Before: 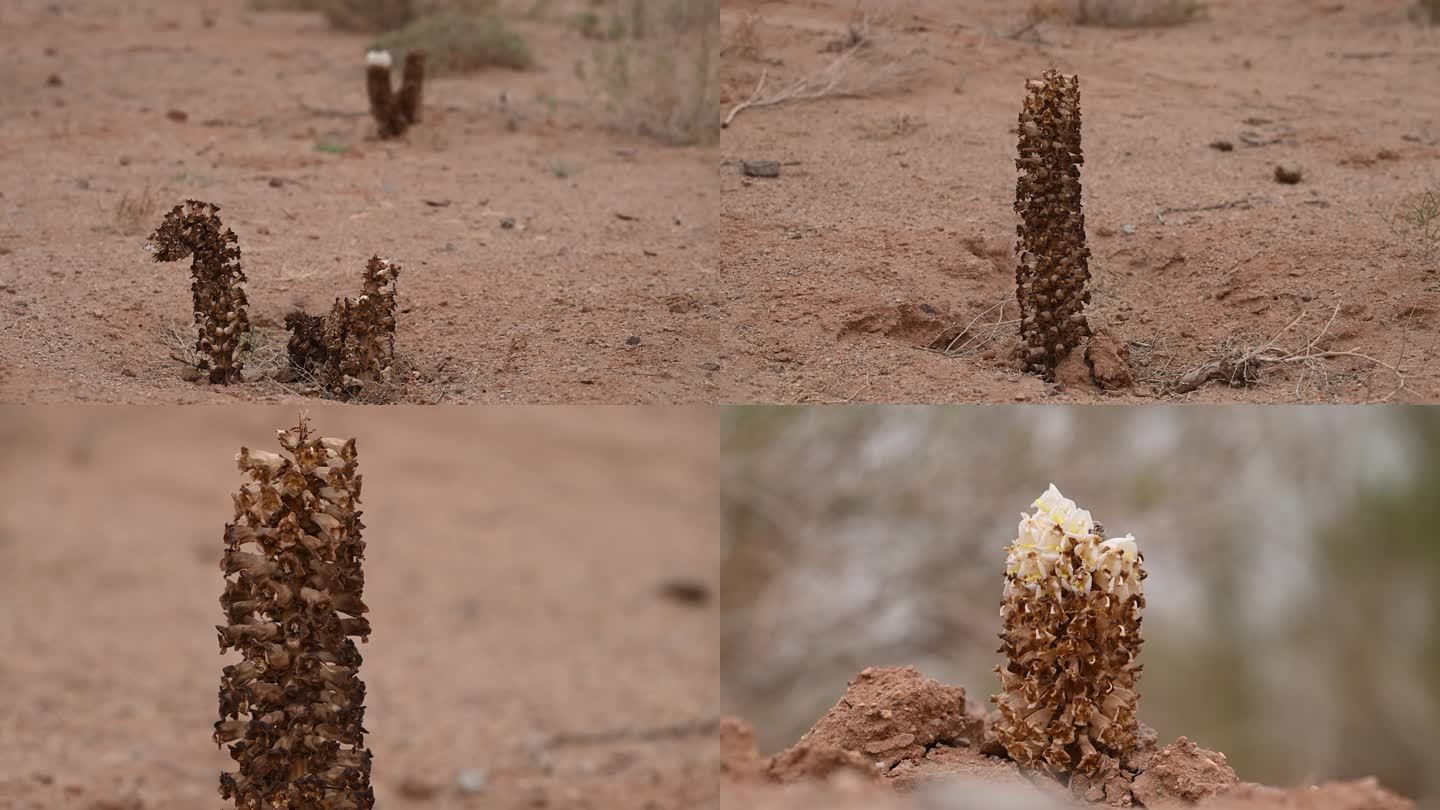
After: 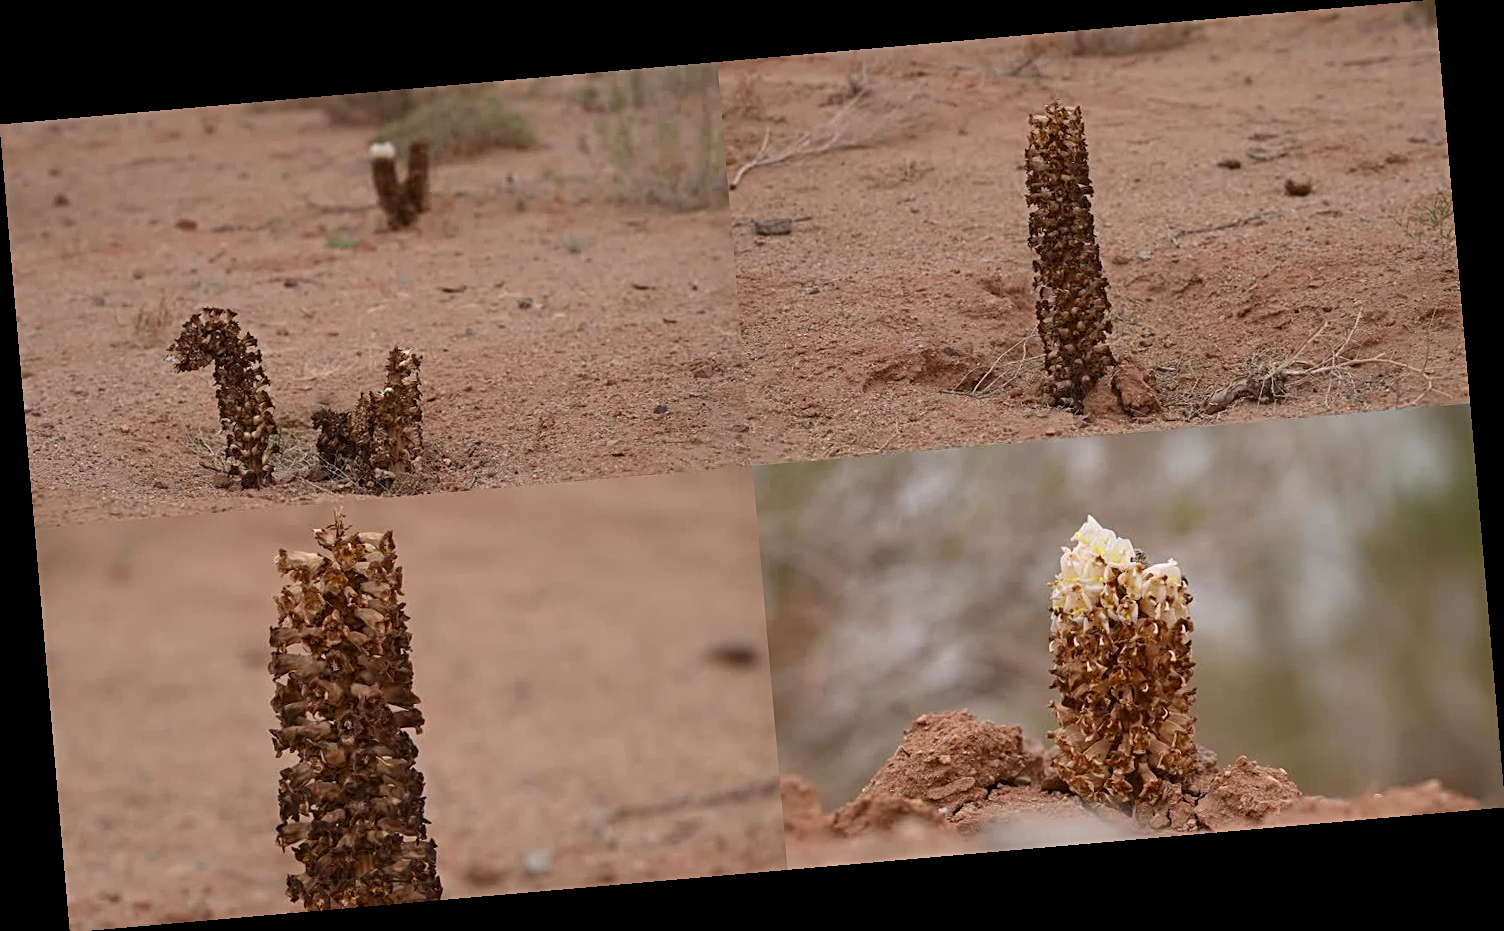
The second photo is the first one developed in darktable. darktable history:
rotate and perspective: rotation -4.98°, automatic cropping off
sharpen: radius 2.529, amount 0.323
contrast brightness saturation: saturation 0.13
